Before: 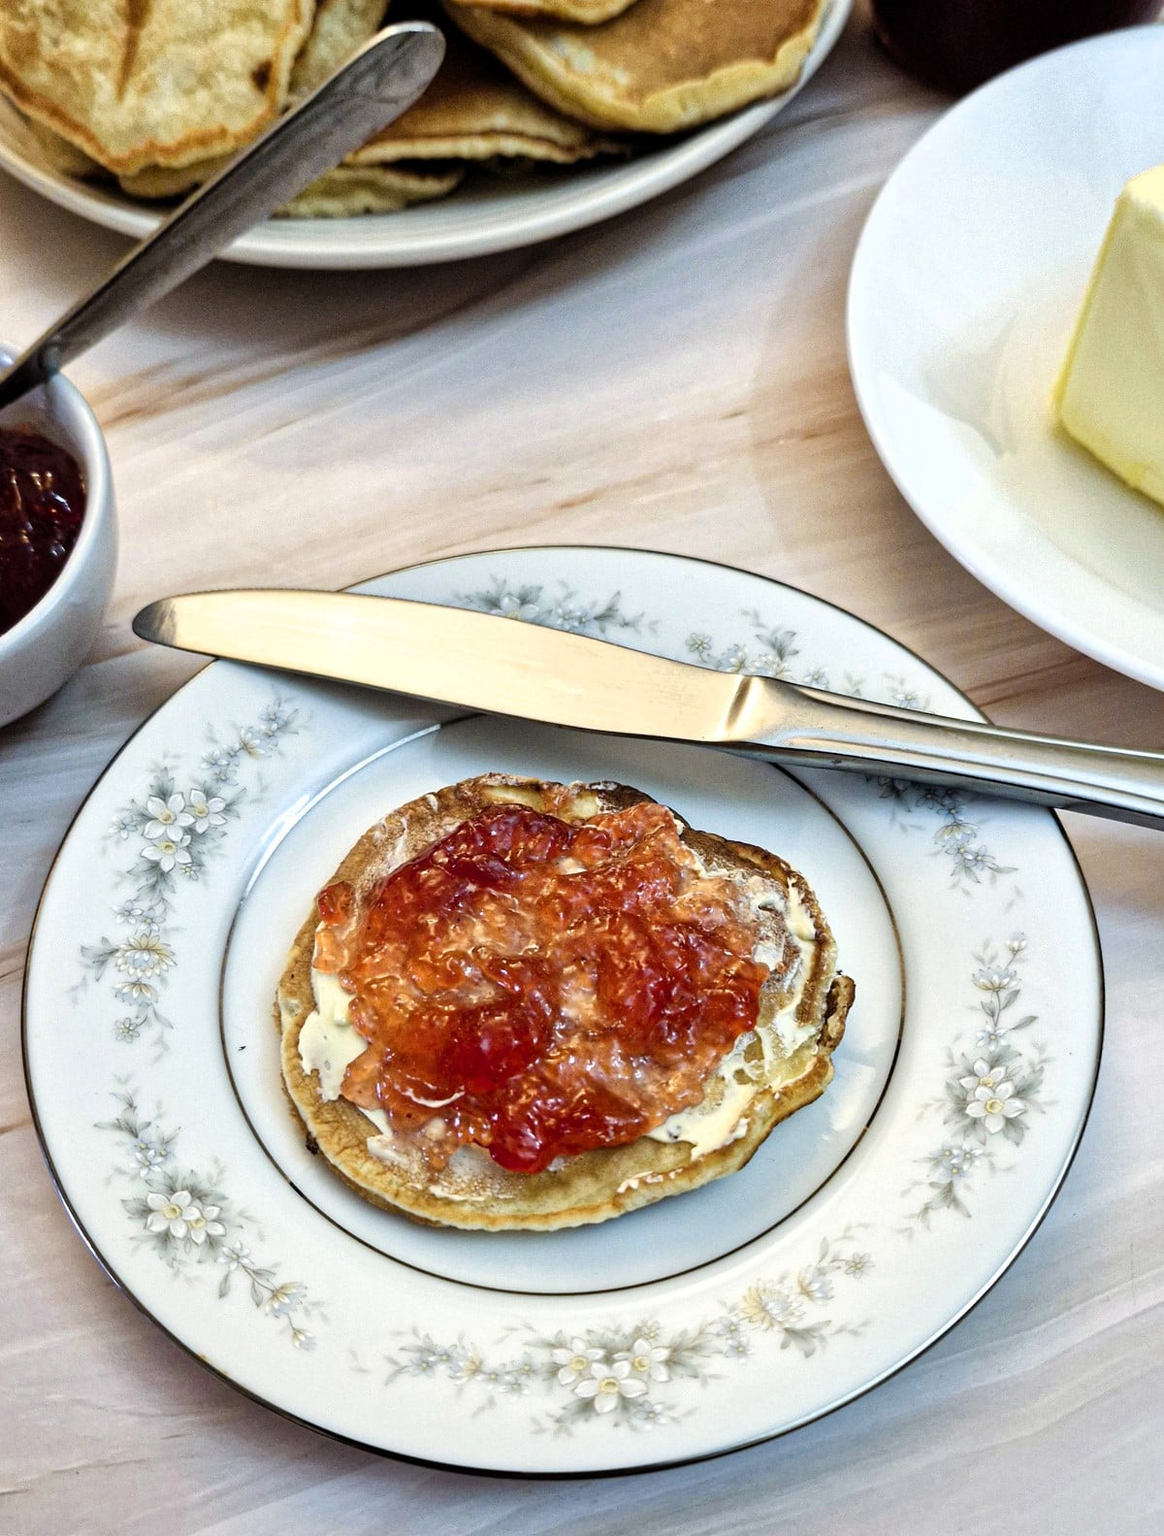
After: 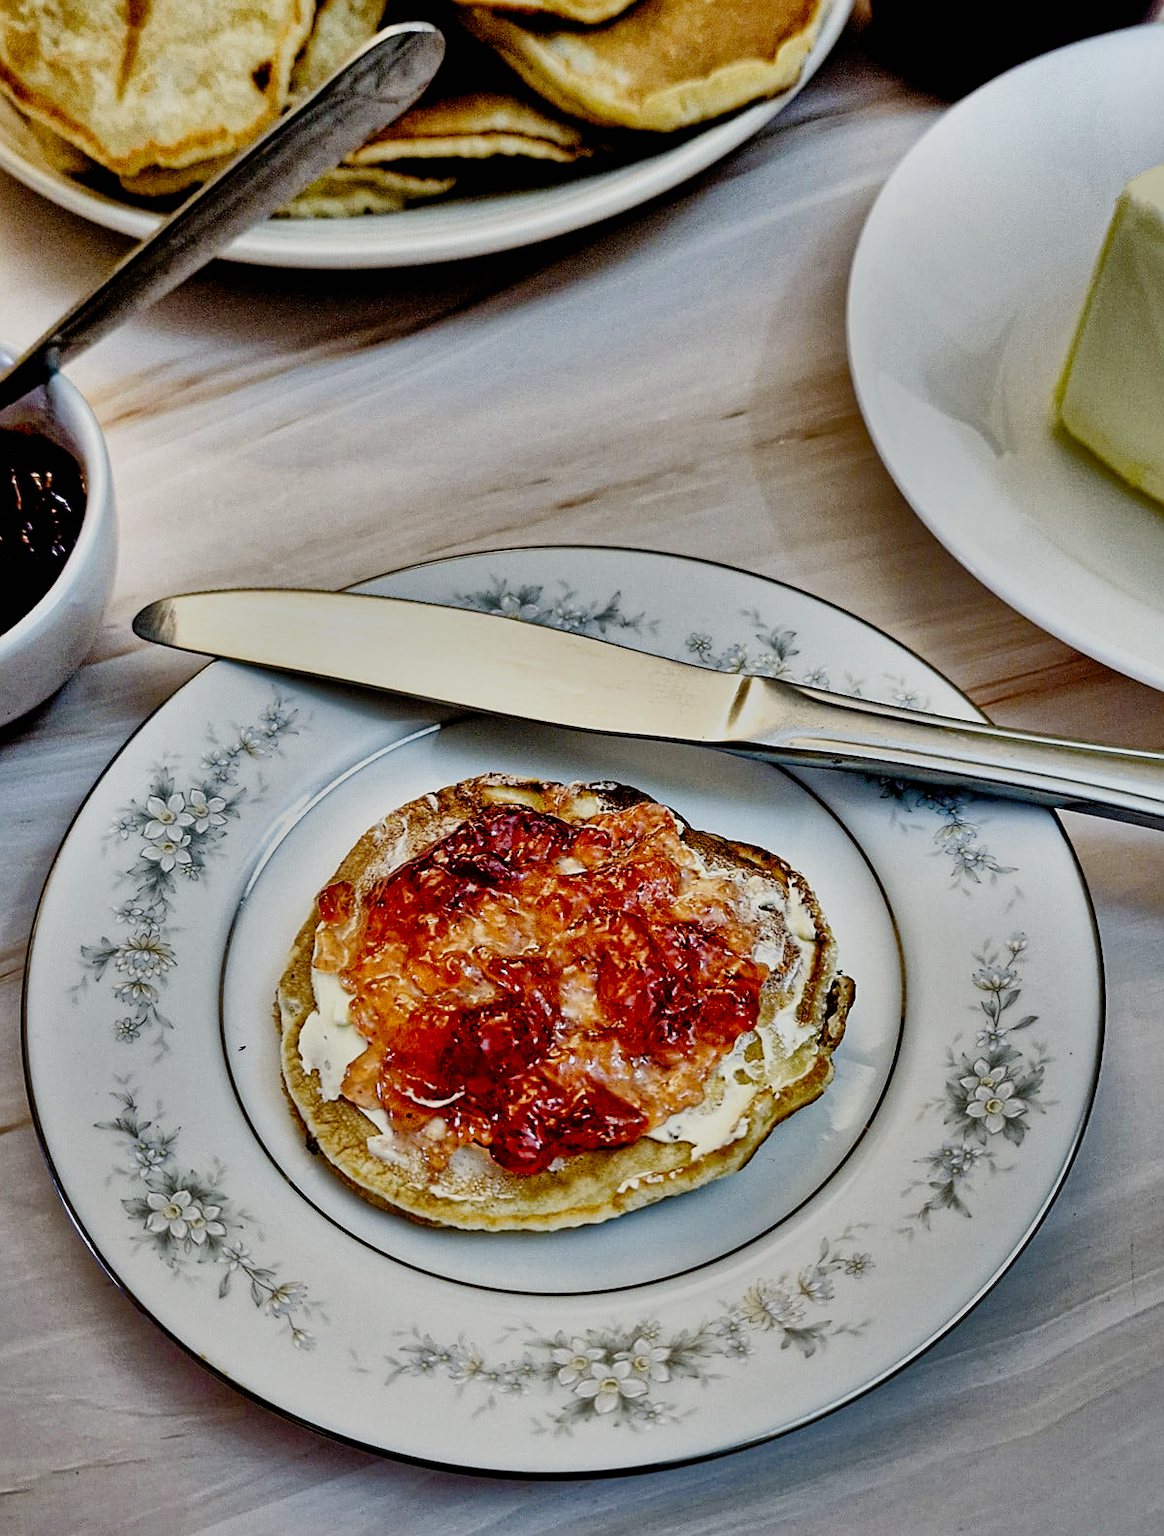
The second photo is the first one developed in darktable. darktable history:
filmic rgb: black relative exposure -4.39 EV, white relative exposure 5.04 EV, threshold 2.98 EV, hardness 2.22, latitude 39.96%, contrast 1.15, highlights saturation mix 10.1%, shadows ↔ highlights balance 1.09%, add noise in highlights 0.001, preserve chrominance no, color science v3 (2019), use custom middle-gray values true, contrast in highlights soft, enable highlight reconstruction true
sharpen: on, module defaults
shadows and highlights: shadows 20.99, highlights -82.82, soften with gaussian
